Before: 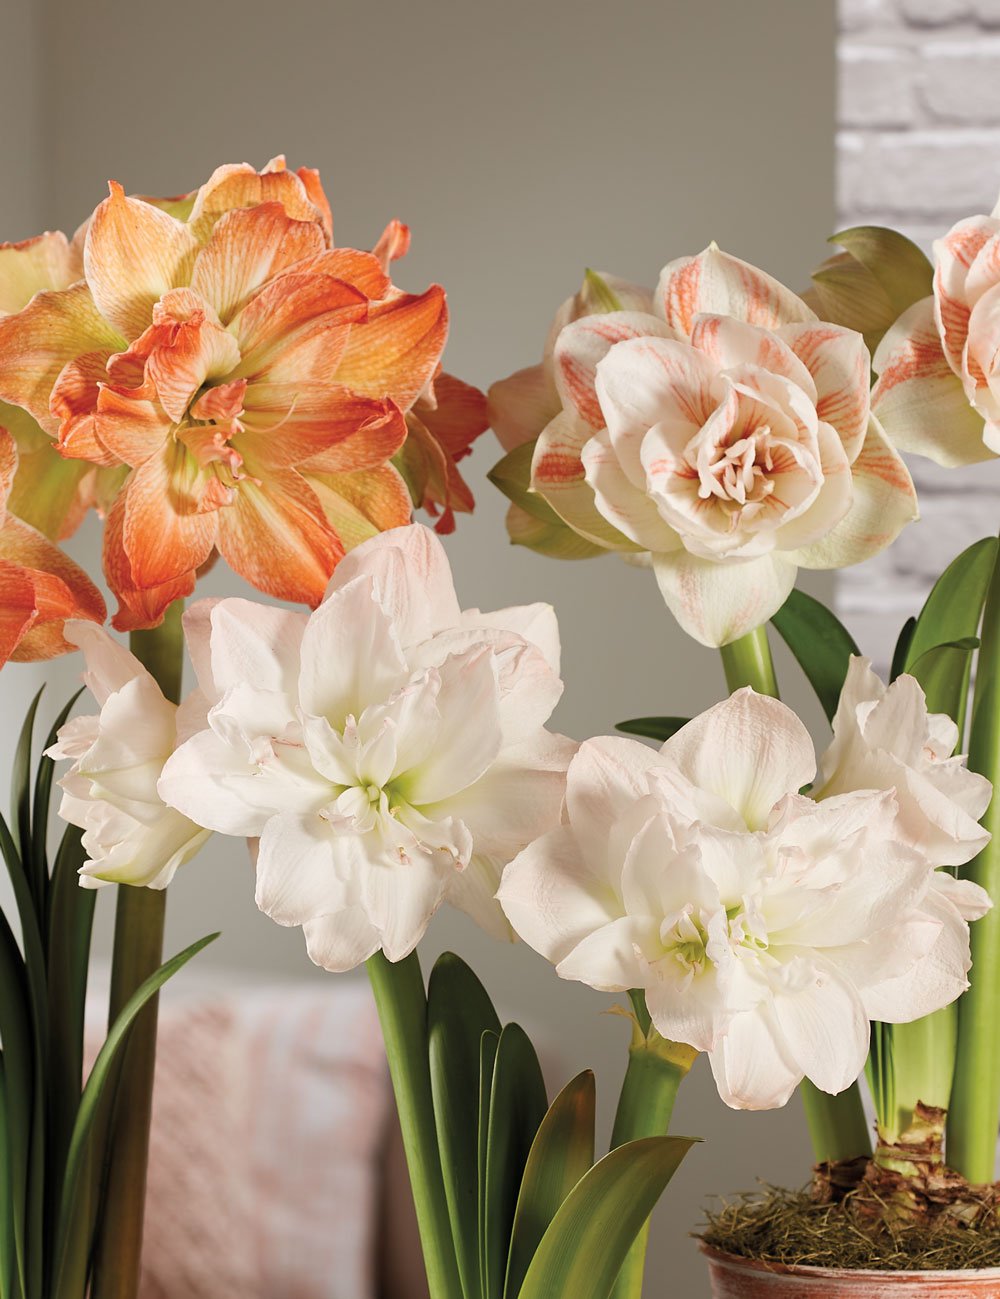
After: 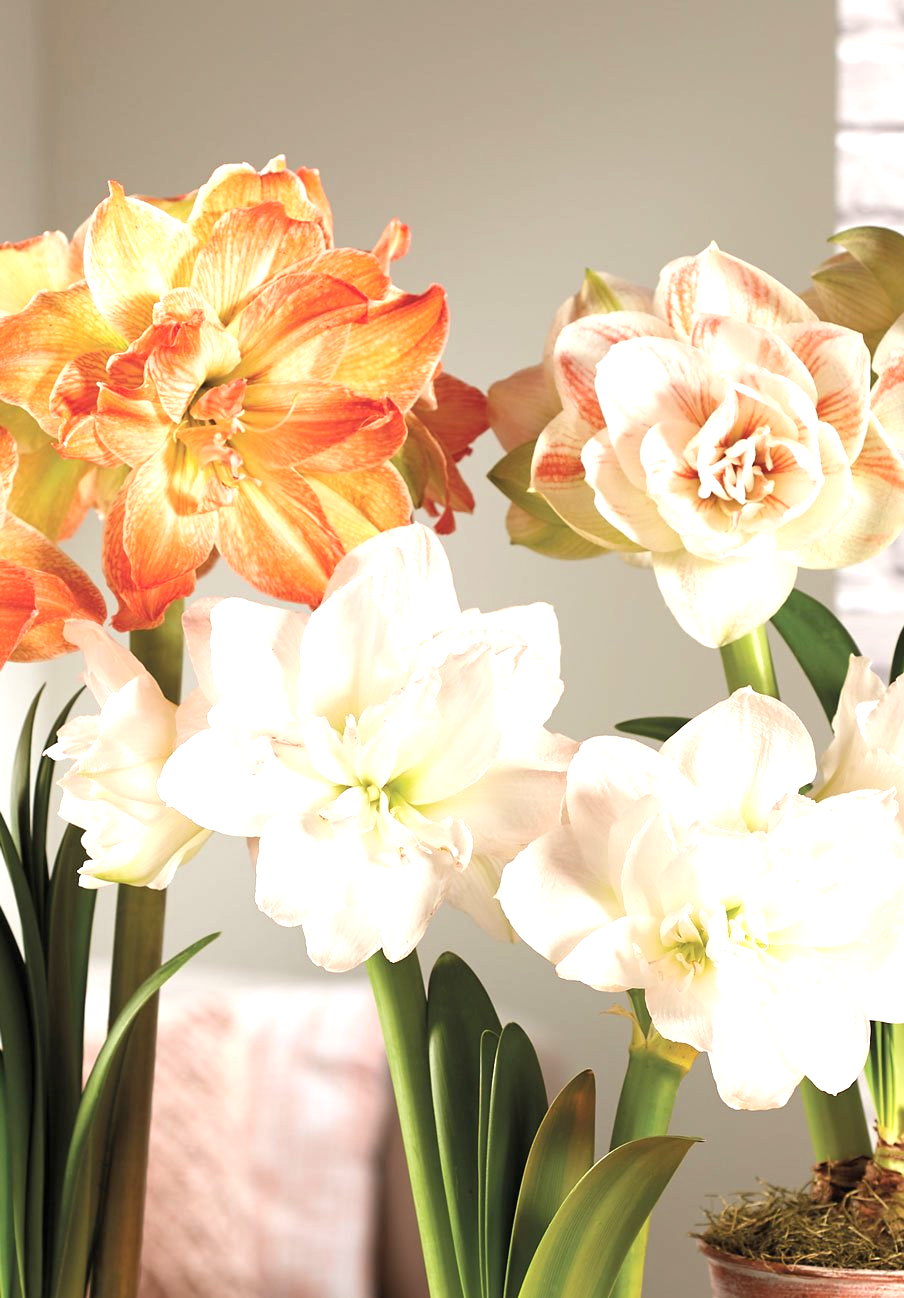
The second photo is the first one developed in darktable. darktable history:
exposure: black level correction 0, exposure 0.9 EV, compensate highlight preservation false
crop: right 9.509%, bottom 0.031%
